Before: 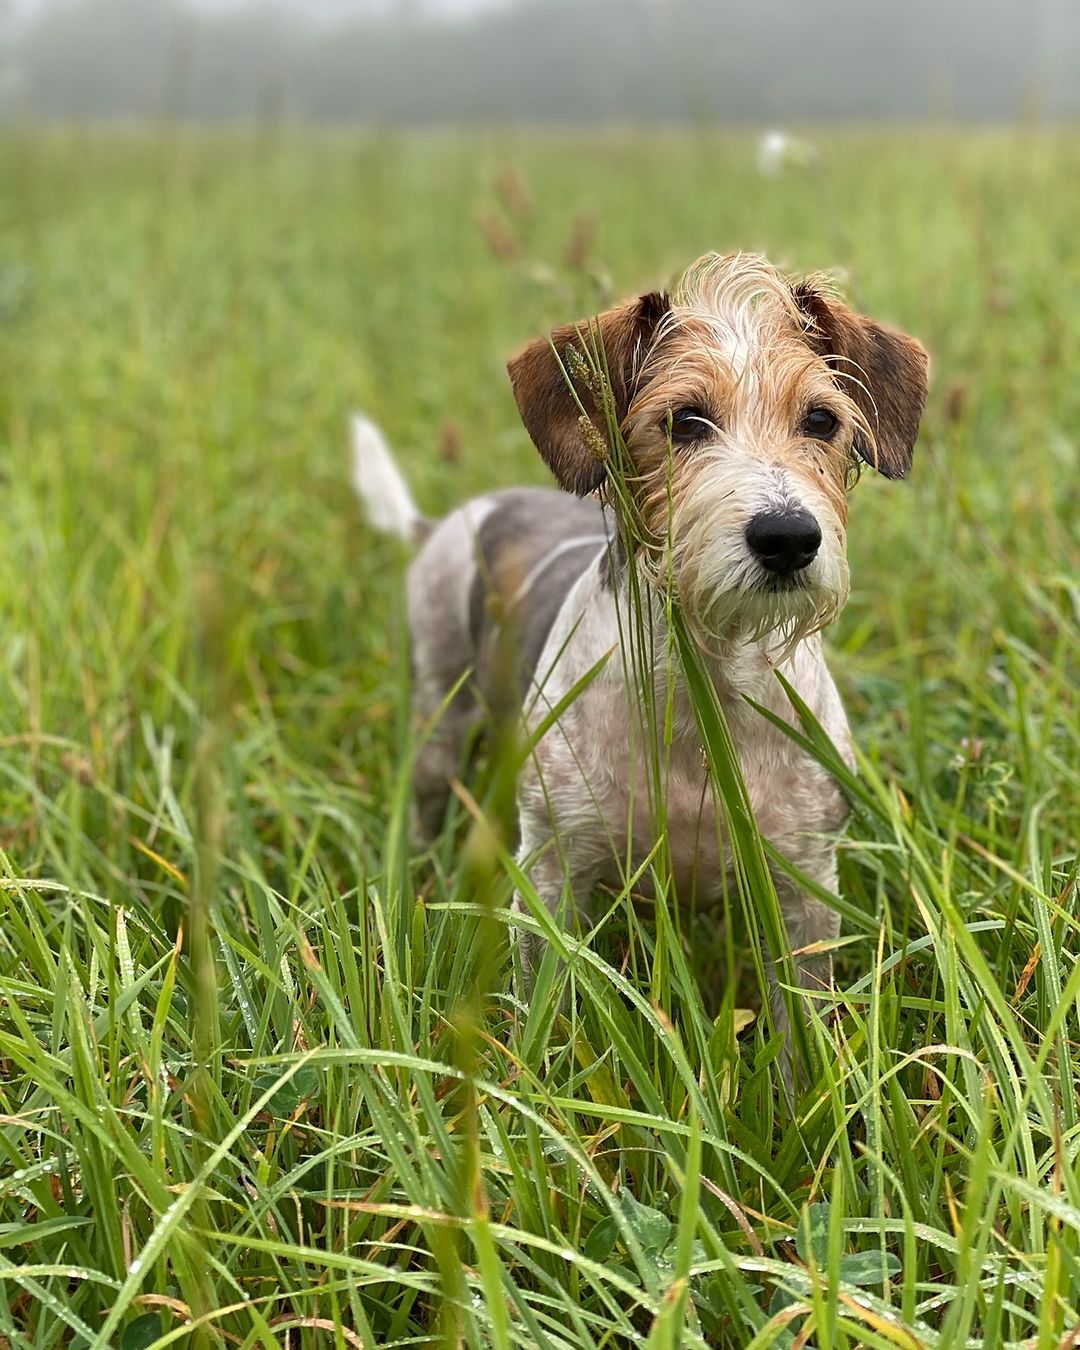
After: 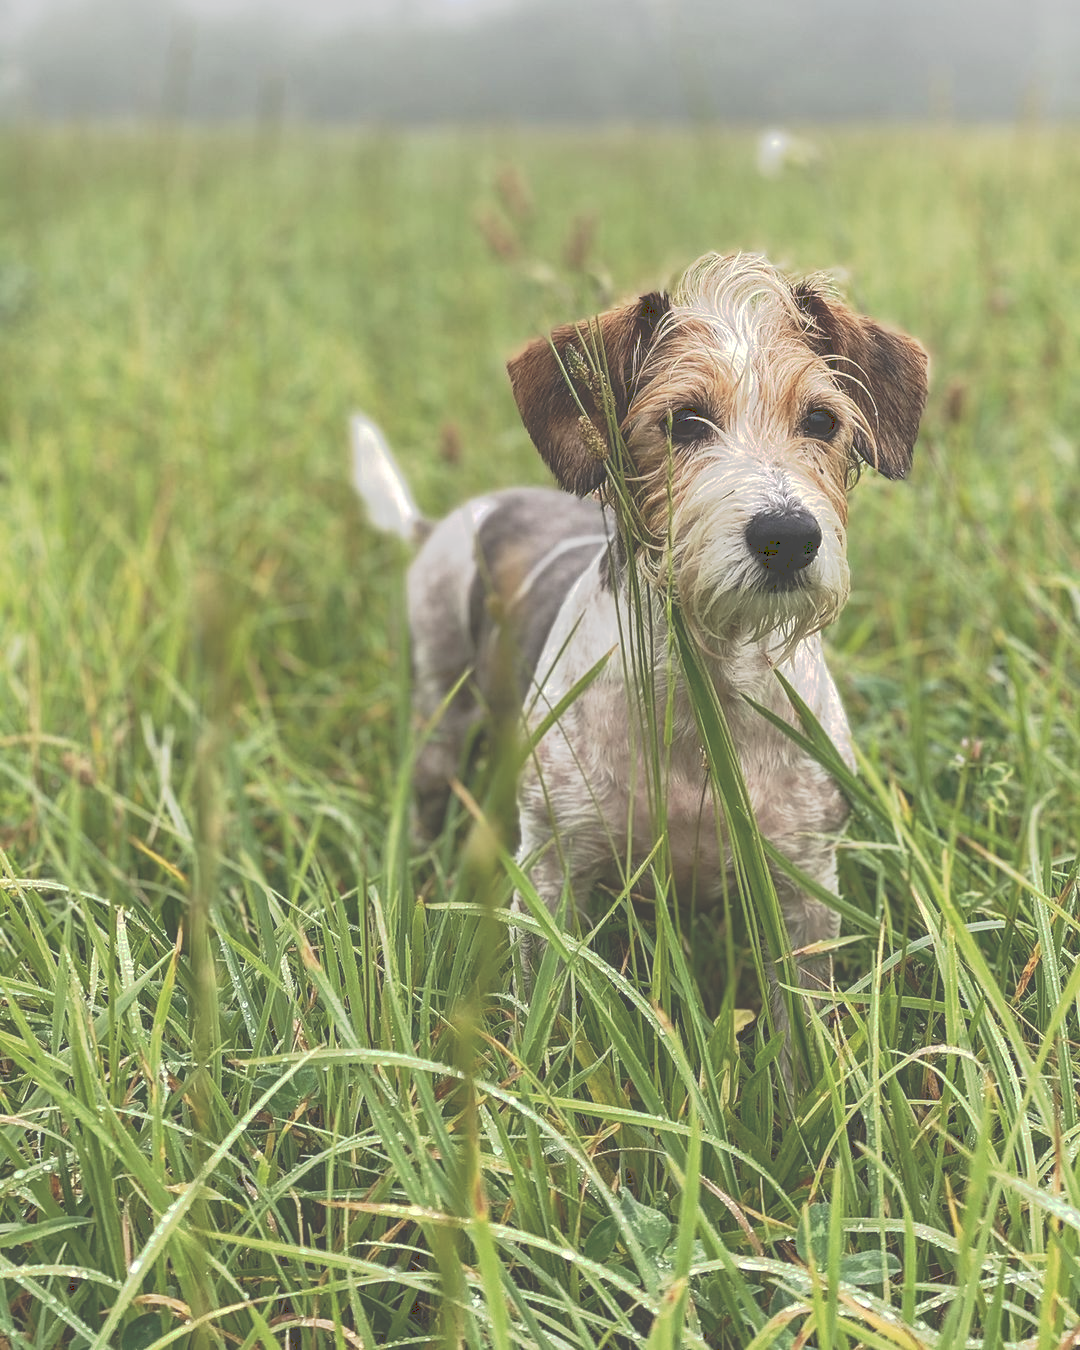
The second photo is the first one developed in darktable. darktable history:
tone curve: curves: ch0 [(0, 0) (0.003, 0.313) (0.011, 0.317) (0.025, 0.317) (0.044, 0.322) (0.069, 0.327) (0.1, 0.335) (0.136, 0.347) (0.177, 0.364) (0.224, 0.384) (0.277, 0.421) (0.335, 0.459) (0.399, 0.501) (0.468, 0.554) (0.543, 0.611) (0.623, 0.679) (0.709, 0.751) (0.801, 0.804) (0.898, 0.844) (1, 1)], preserve colors none
local contrast: detail 130%
tone equalizer: on, module defaults
